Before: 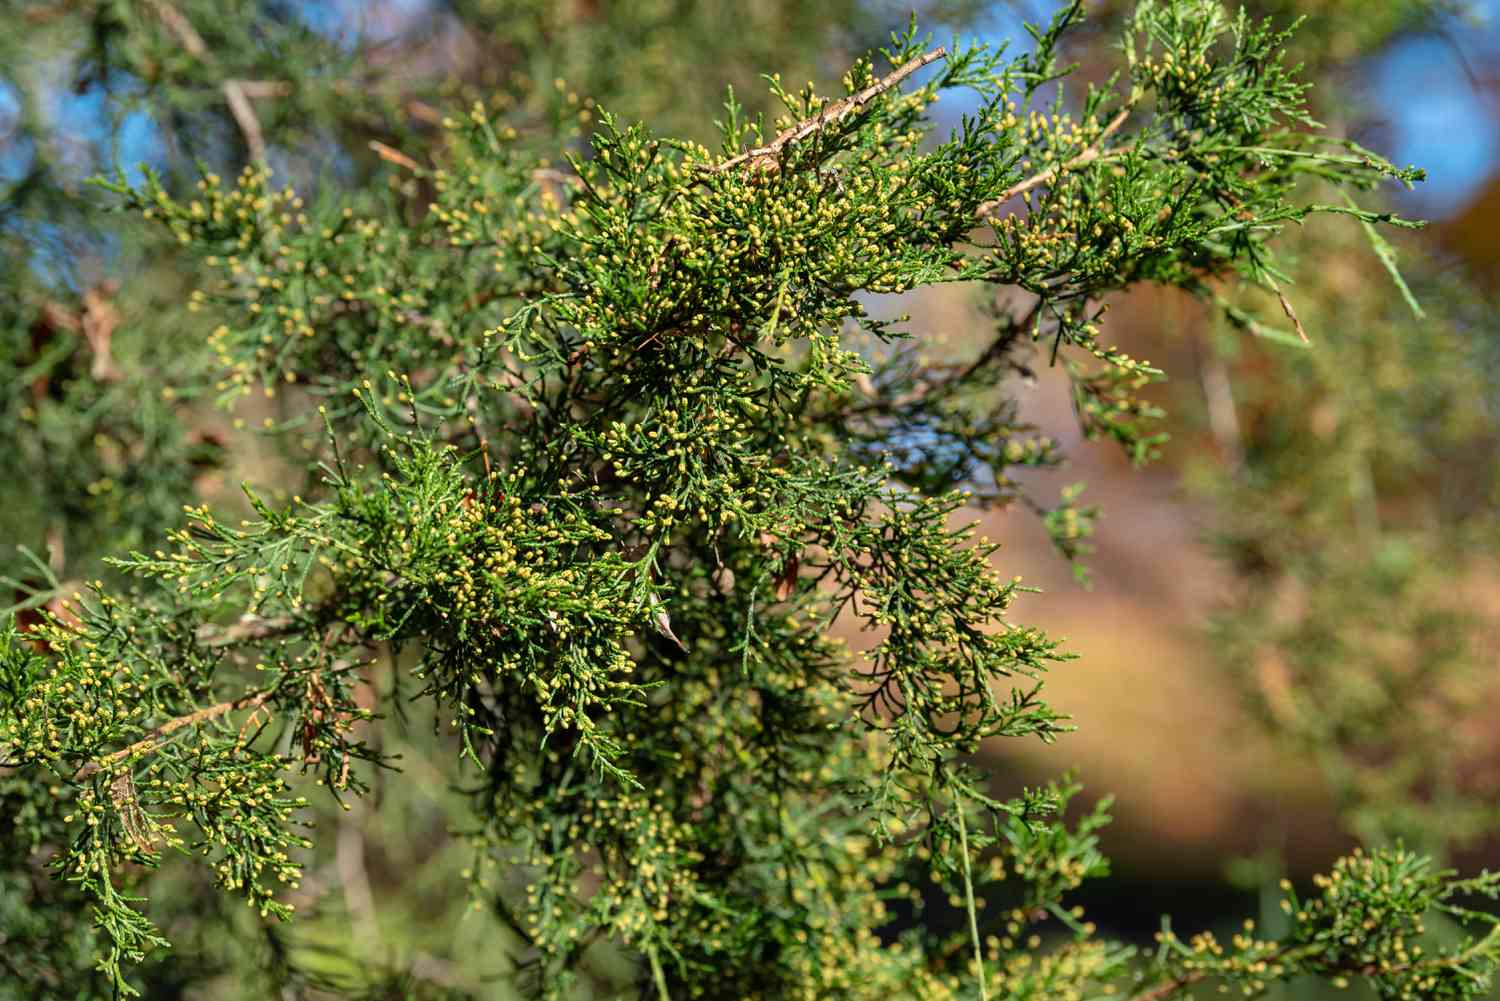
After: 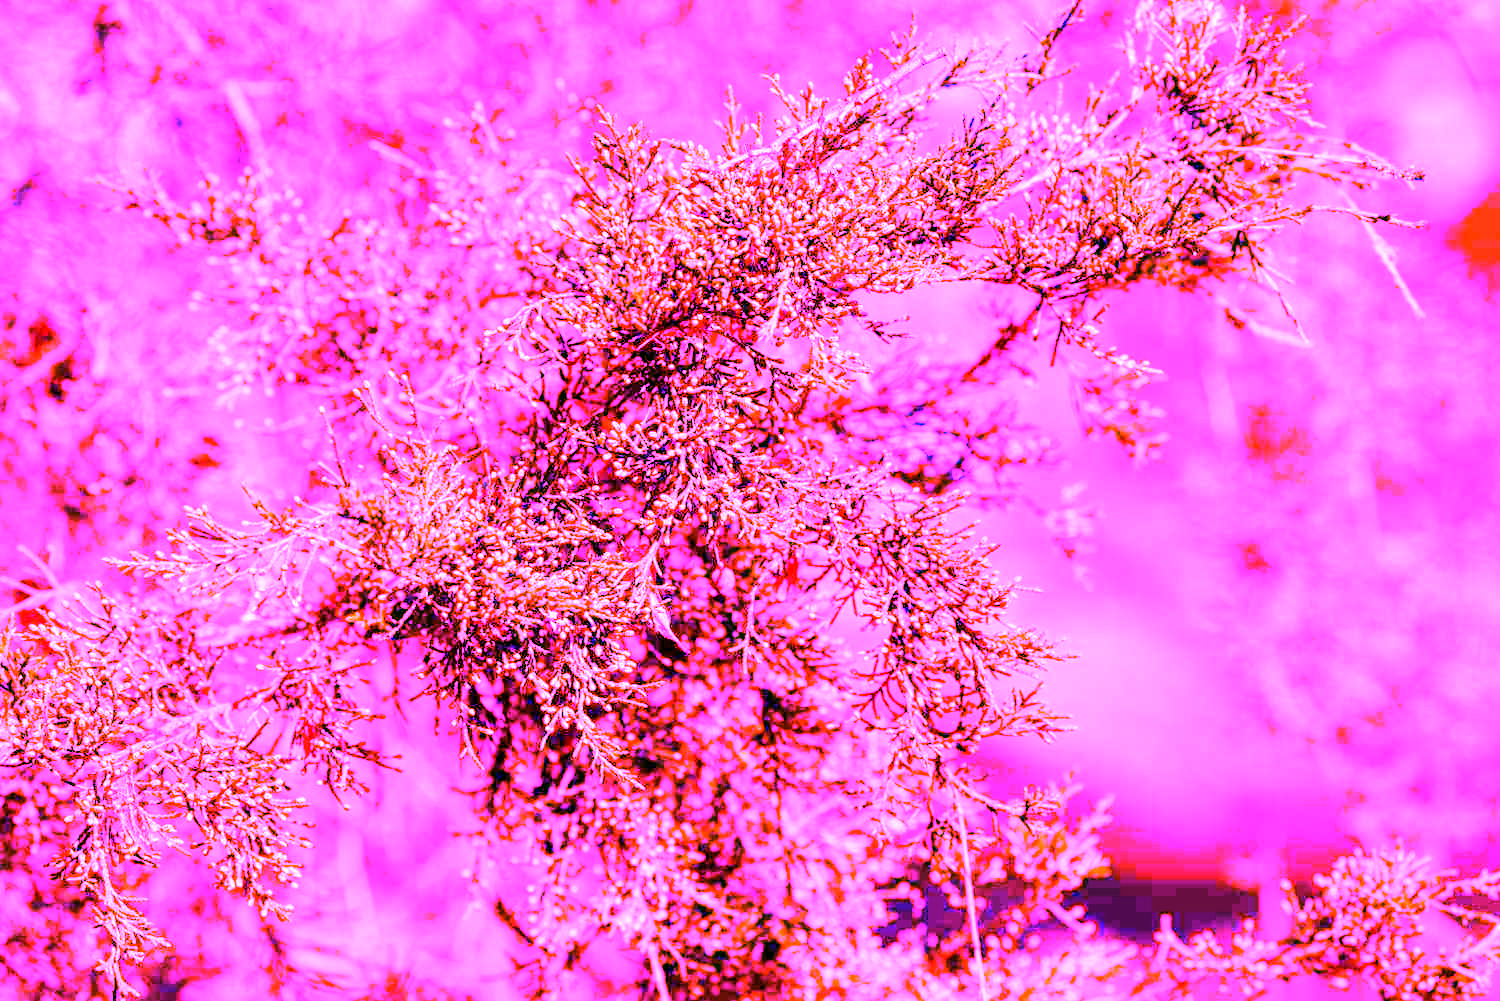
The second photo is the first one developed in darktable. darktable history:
white balance: red 8, blue 8
